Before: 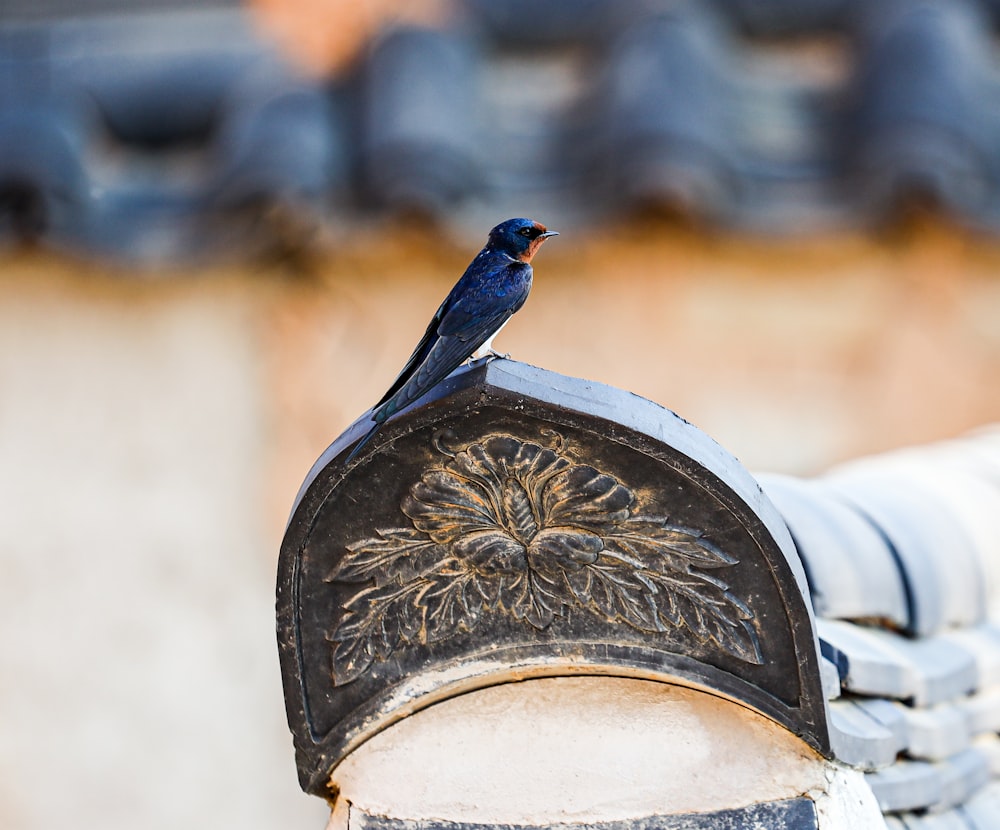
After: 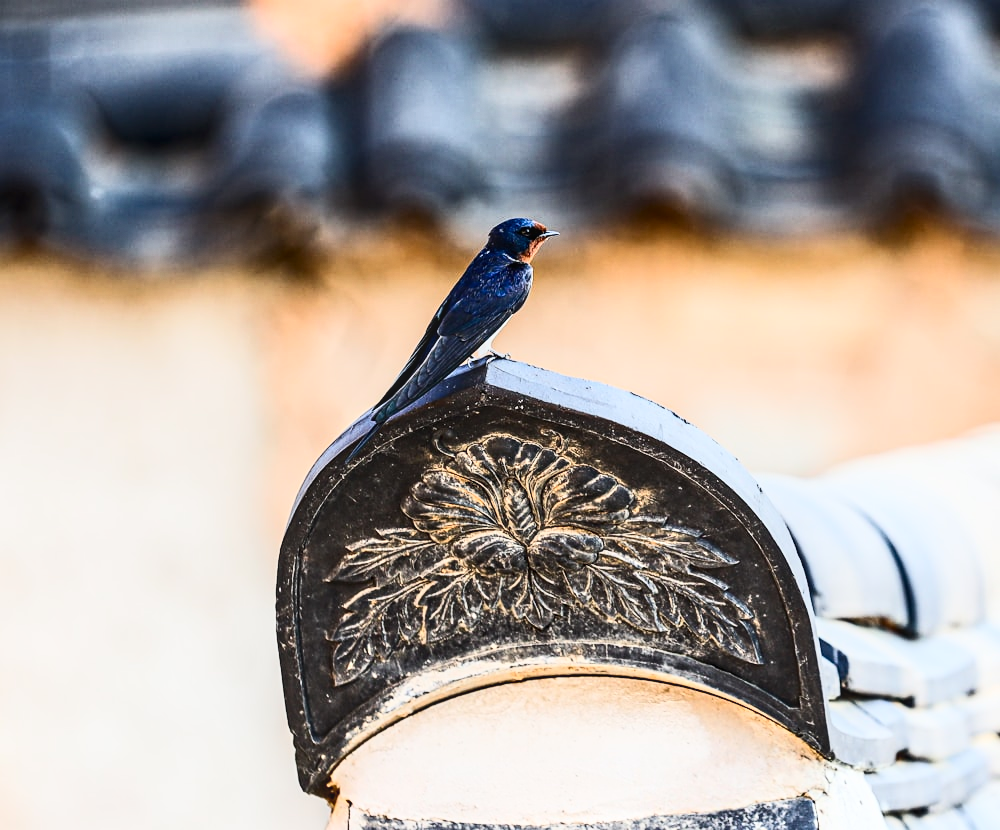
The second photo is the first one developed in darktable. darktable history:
local contrast: on, module defaults
contrast brightness saturation: contrast 0.392, brightness 0.101
sharpen: amount 0.212
tone curve: preserve colors none
